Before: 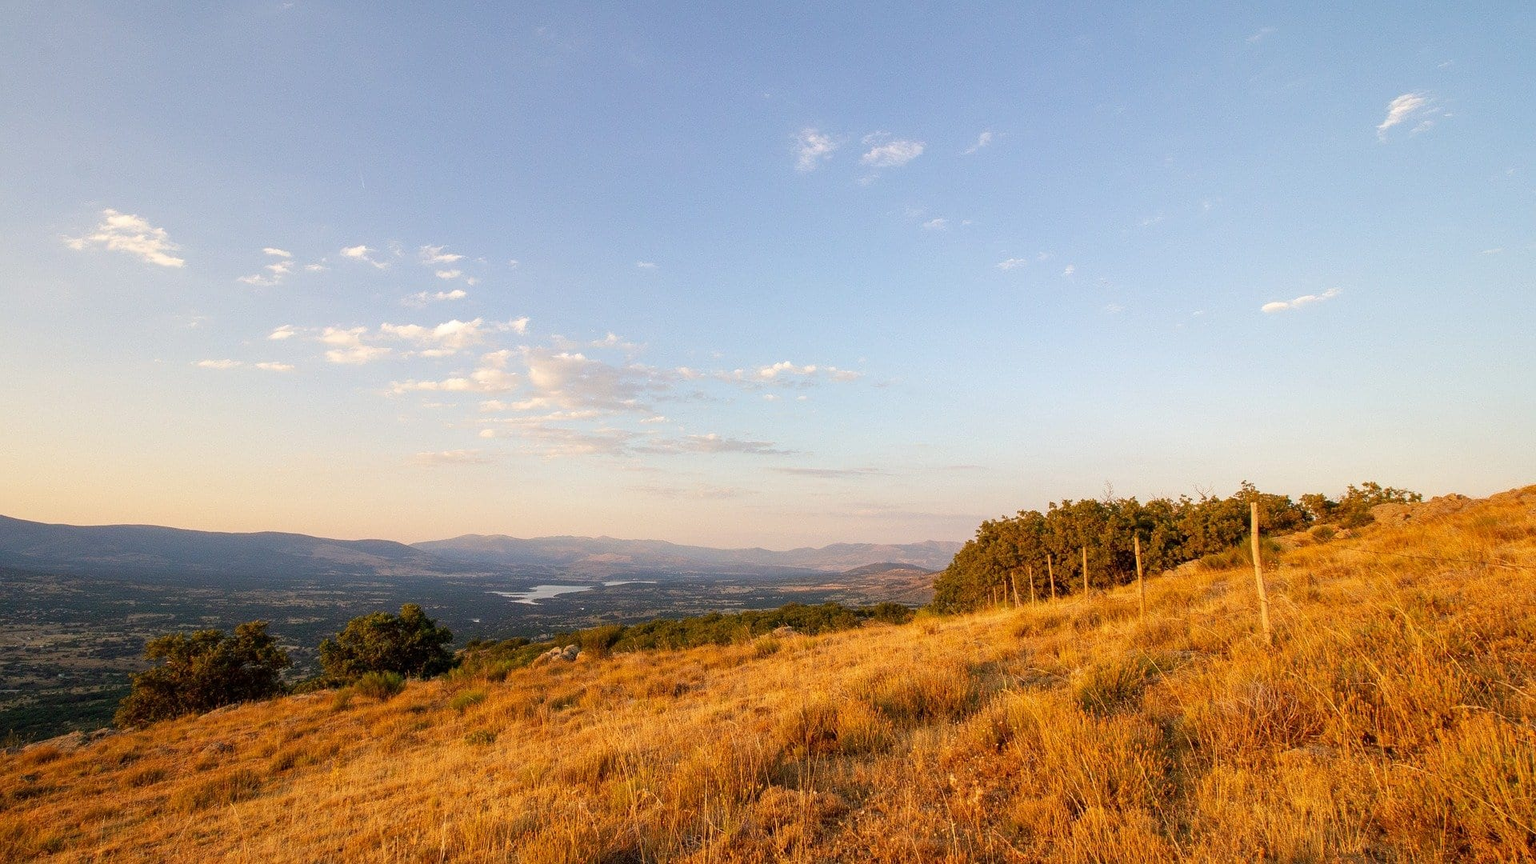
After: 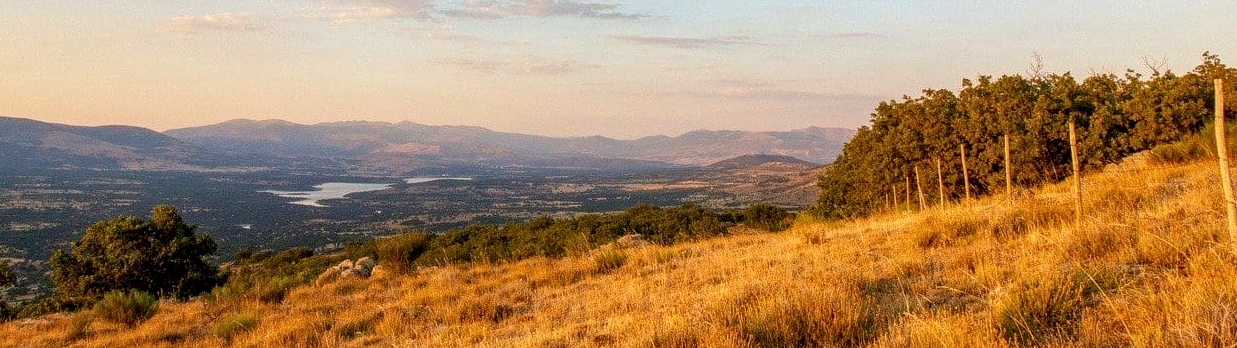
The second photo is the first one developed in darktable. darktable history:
shadows and highlights: shadows 36.79, highlights -27.29, soften with gaussian
local contrast: detail 130%
crop: left 18.187%, top 50.847%, right 17.354%, bottom 16.9%
exposure: compensate exposure bias true, compensate highlight preservation false
velvia: on, module defaults
